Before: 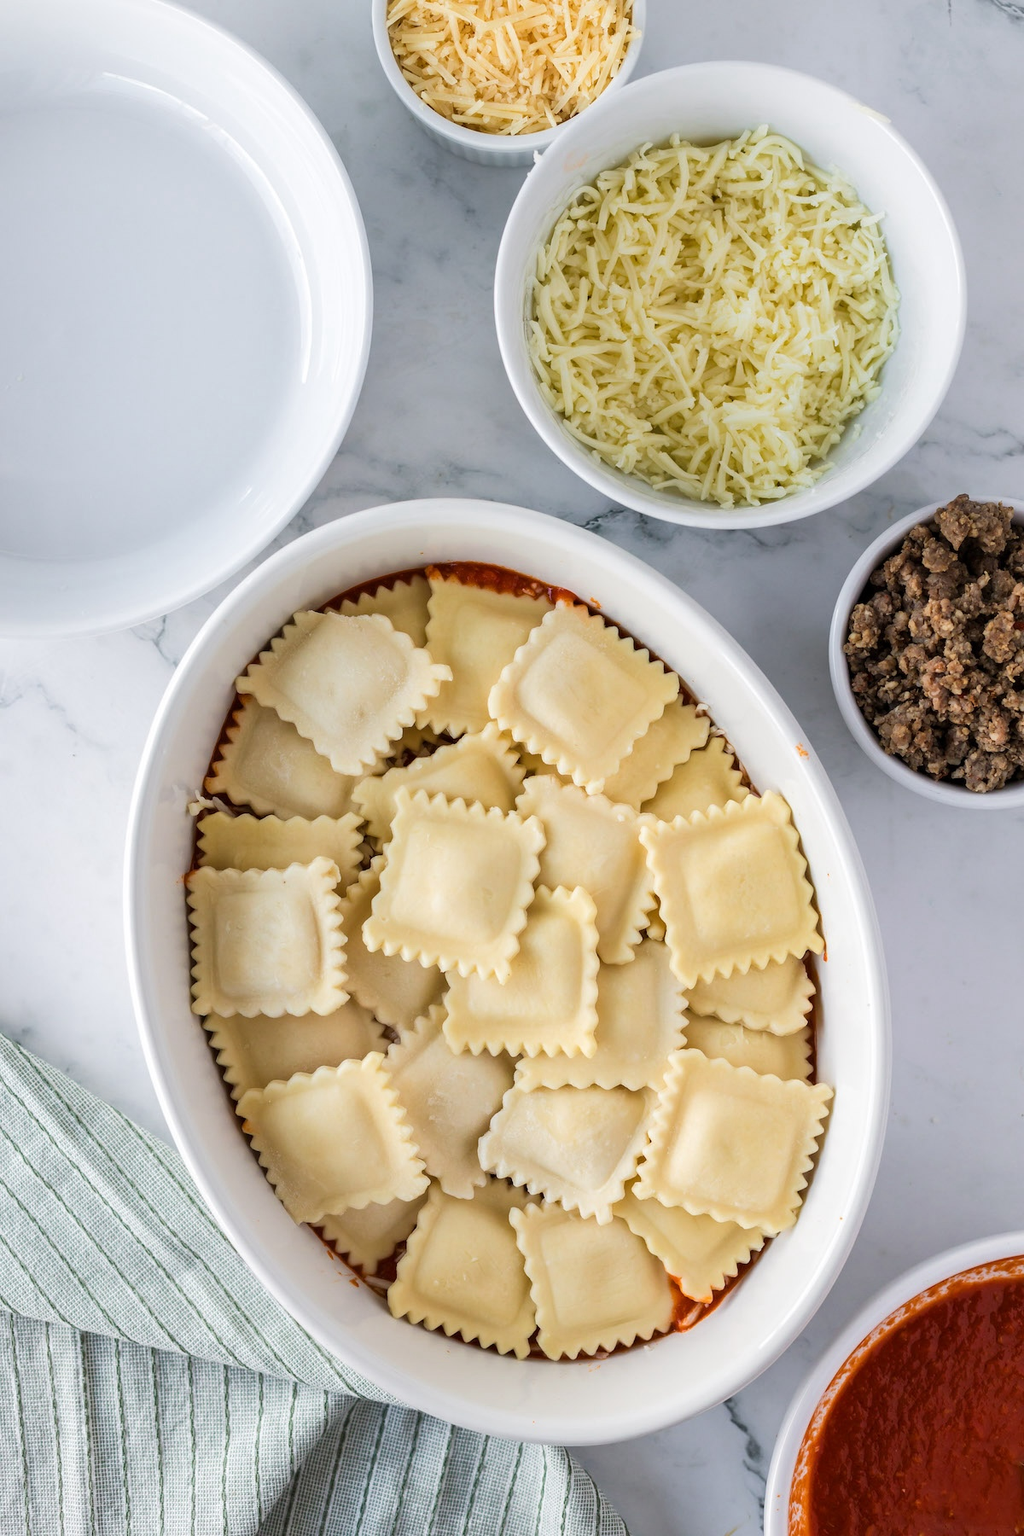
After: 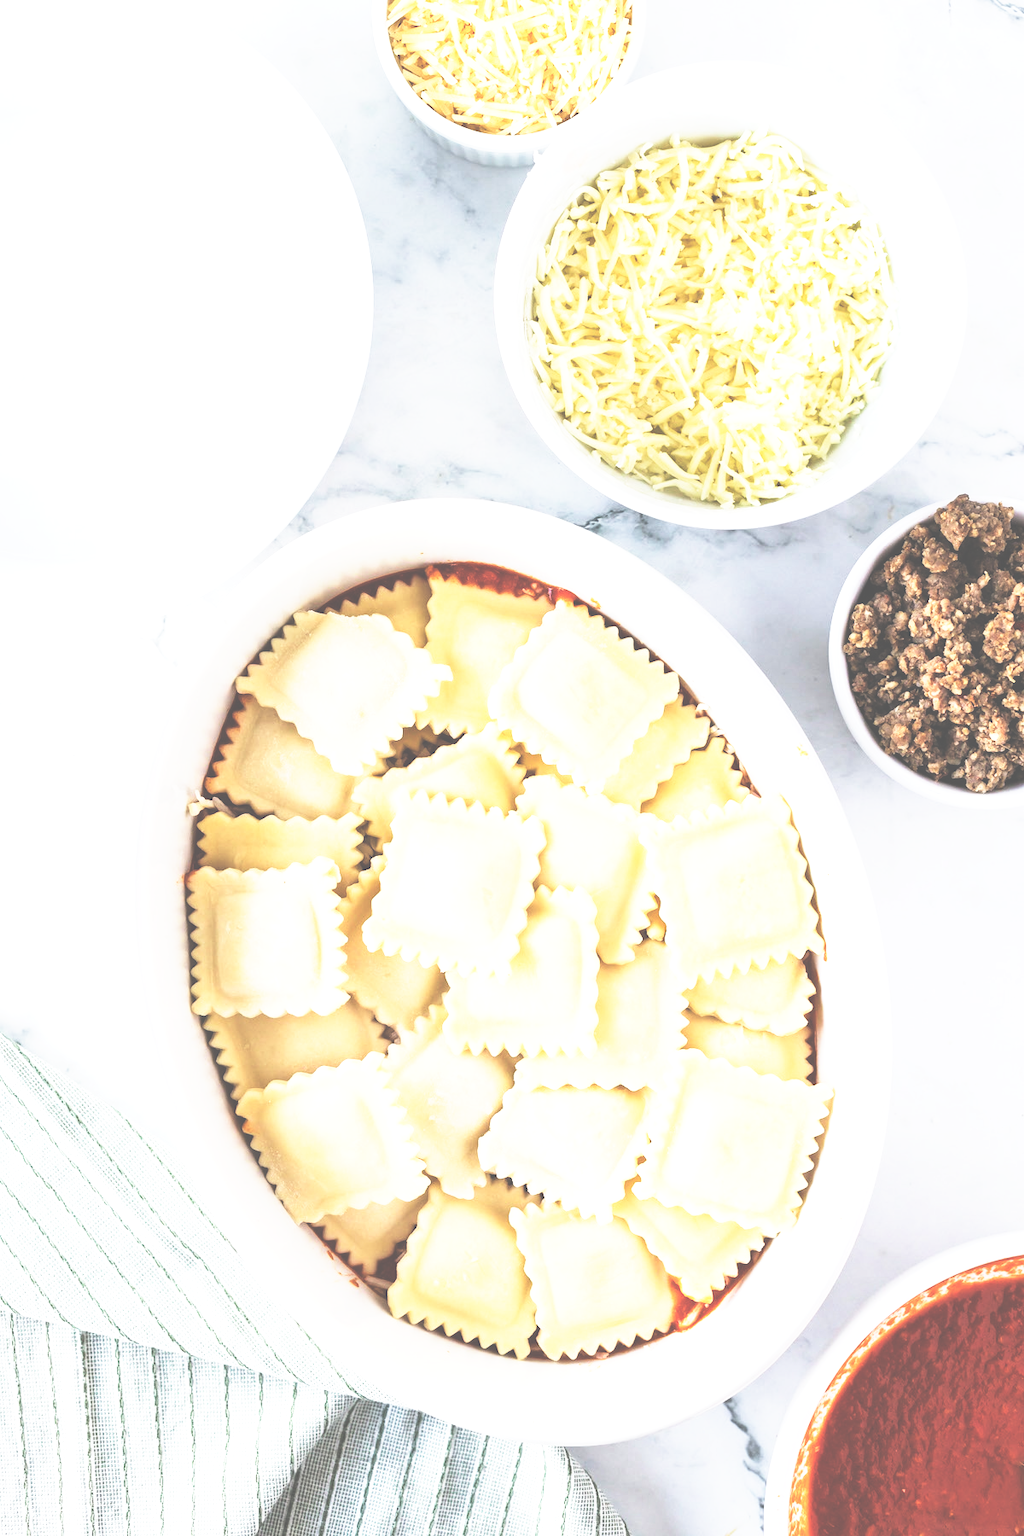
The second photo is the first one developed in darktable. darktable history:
base curve: curves: ch0 [(0, 0.036) (0.007, 0.037) (0.604, 0.887) (1, 1)], preserve colors none
tone equalizer: -8 EV -0.417 EV, -7 EV -0.389 EV, -6 EV -0.333 EV, -5 EV -0.222 EV, -3 EV 0.222 EV, -2 EV 0.333 EV, -1 EV 0.389 EV, +0 EV 0.417 EV, edges refinement/feathering 500, mask exposure compensation -1.57 EV, preserve details no
exposure: black level correction -0.071, exposure 0.5 EV, compensate highlight preservation false
